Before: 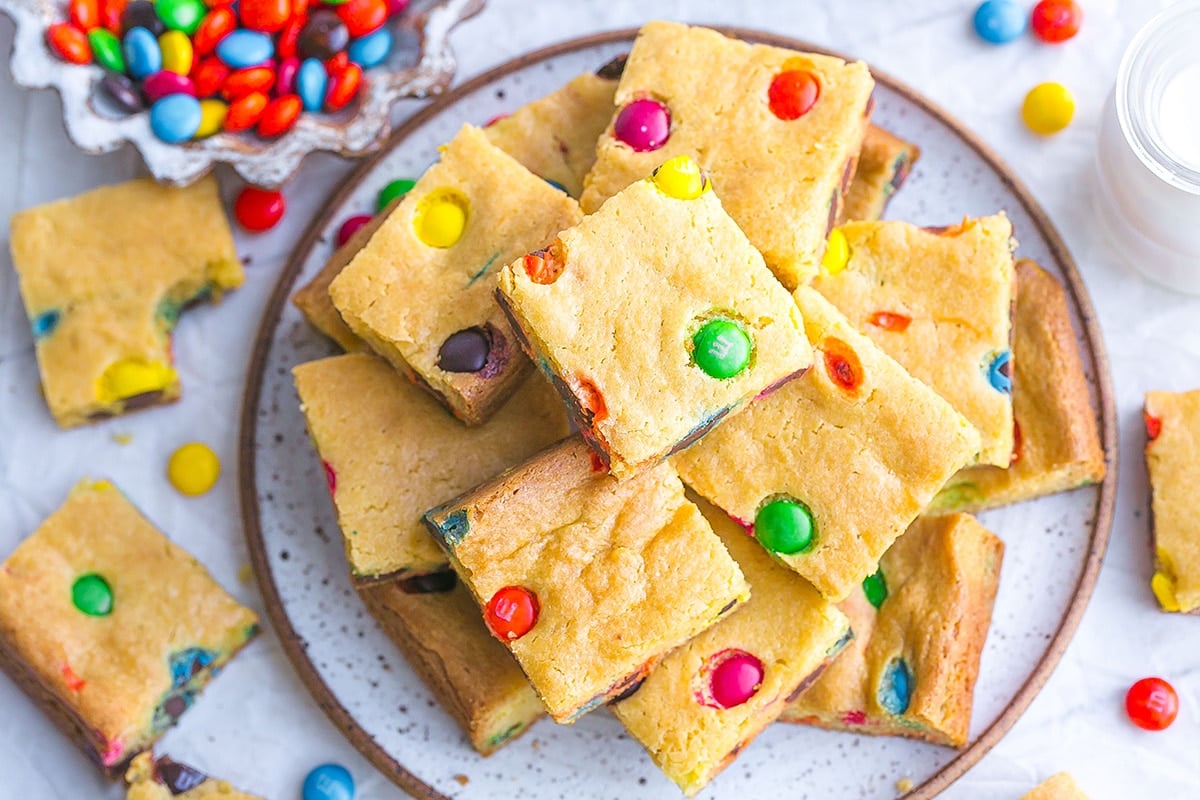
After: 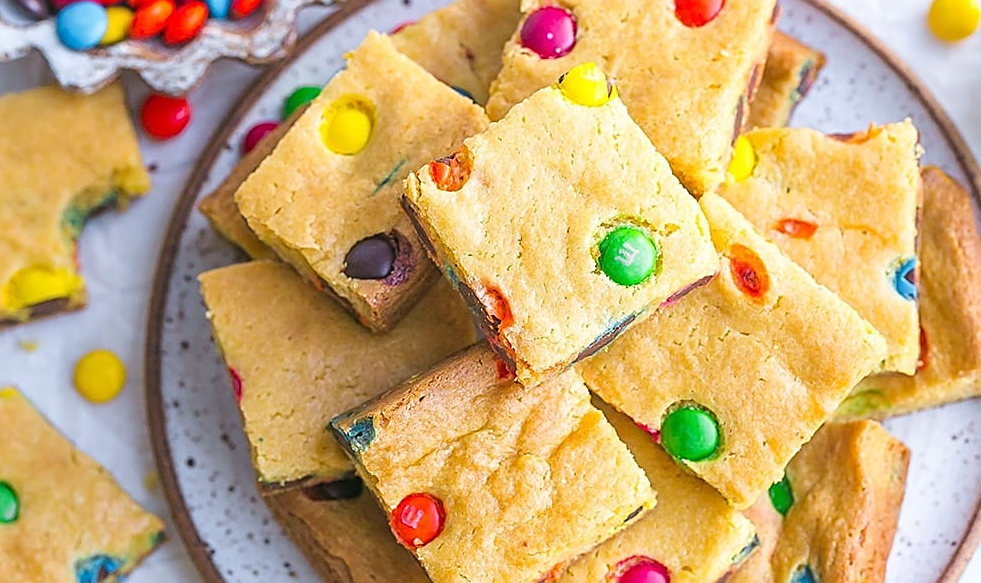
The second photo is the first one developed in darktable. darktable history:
crop: left 7.866%, top 11.661%, right 10.325%, bottom 15.434%
sharpen: on, module defaults
